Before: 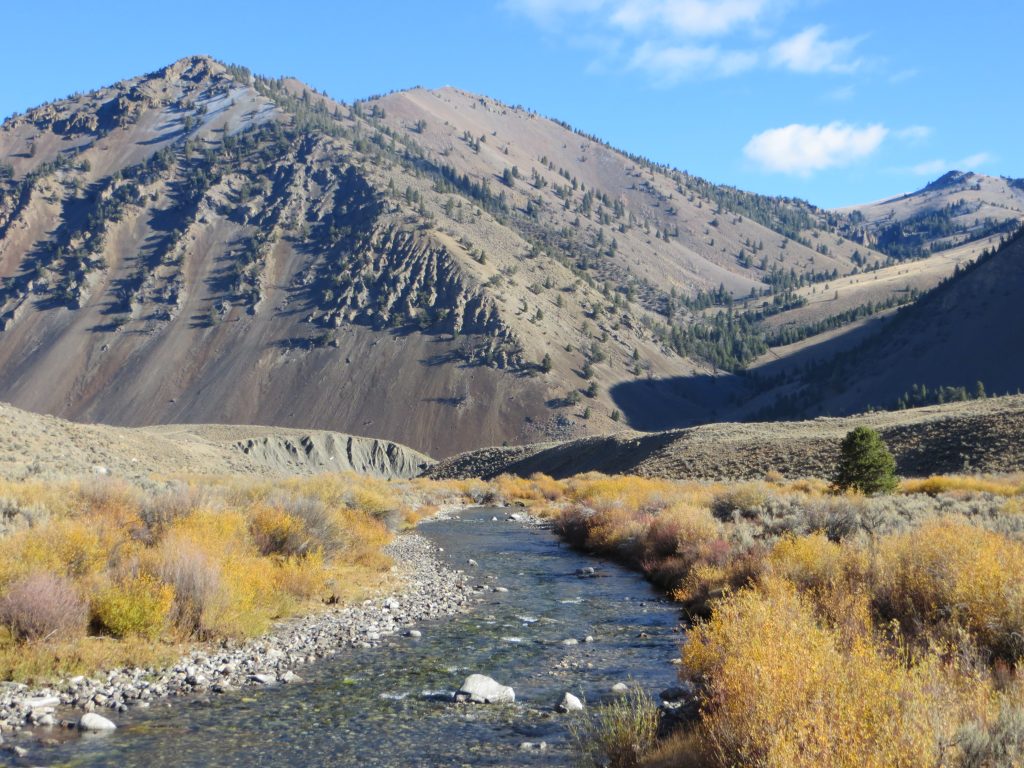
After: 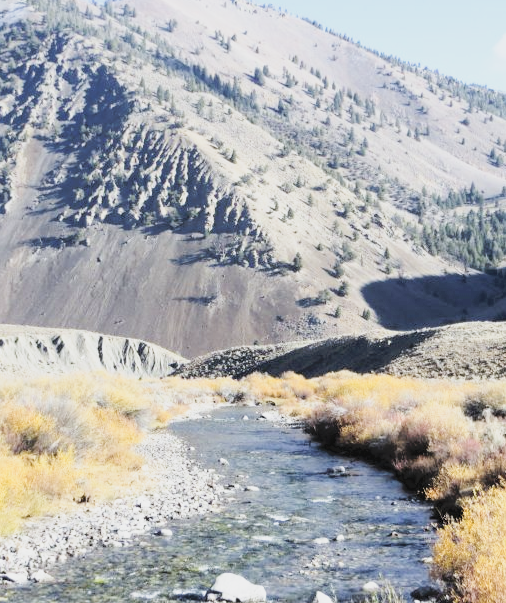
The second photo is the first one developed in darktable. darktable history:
white balance: red 0.983, blue 1.036
filmic rgb: black relative exposure -7.65 EV, white relative exposure 4.56 EV, hardness 3.61
levels: levels [0.116, 0.574, 1]
tone curve: curves: ch0 [(0, 0) (0.003, 0.195) (0.011, 0.161) (0.025, 0.21) (0.044, 0.24) (0.069, 0.254) (0.1, 0.283) (0.136, 0.347) (0.177, 0.412) (0.224, 0.455) (0.277, 0.531) (0.335, 0.606) (0.399, 0.679) (0.468, 0.748) (0.543, 0.814) (0.623, 0.876) (0.709, 0.927) (0.801, 0.949) (0.898, 0.962) (1, 1)], preserve colors none
exposure: compensate highlight preservation false
crop and rotate: angle 0.02°, left 24.353%, top 13.219%, right 26.156%, bottom 8.224%
